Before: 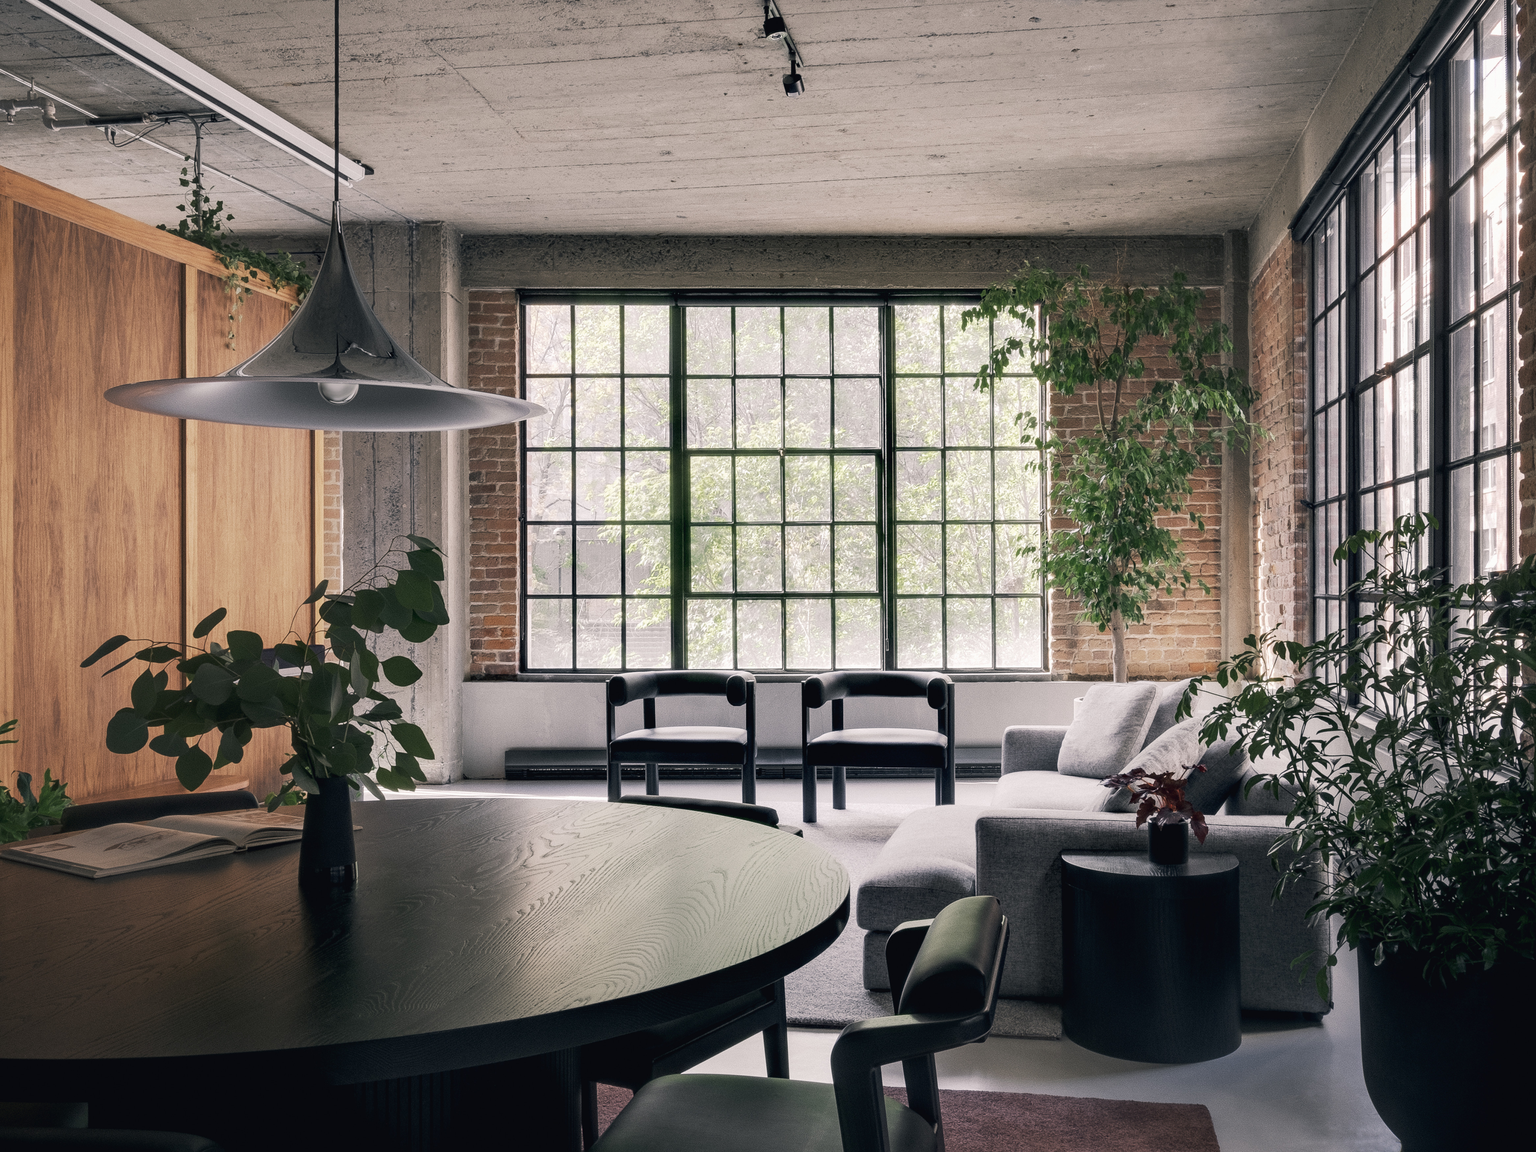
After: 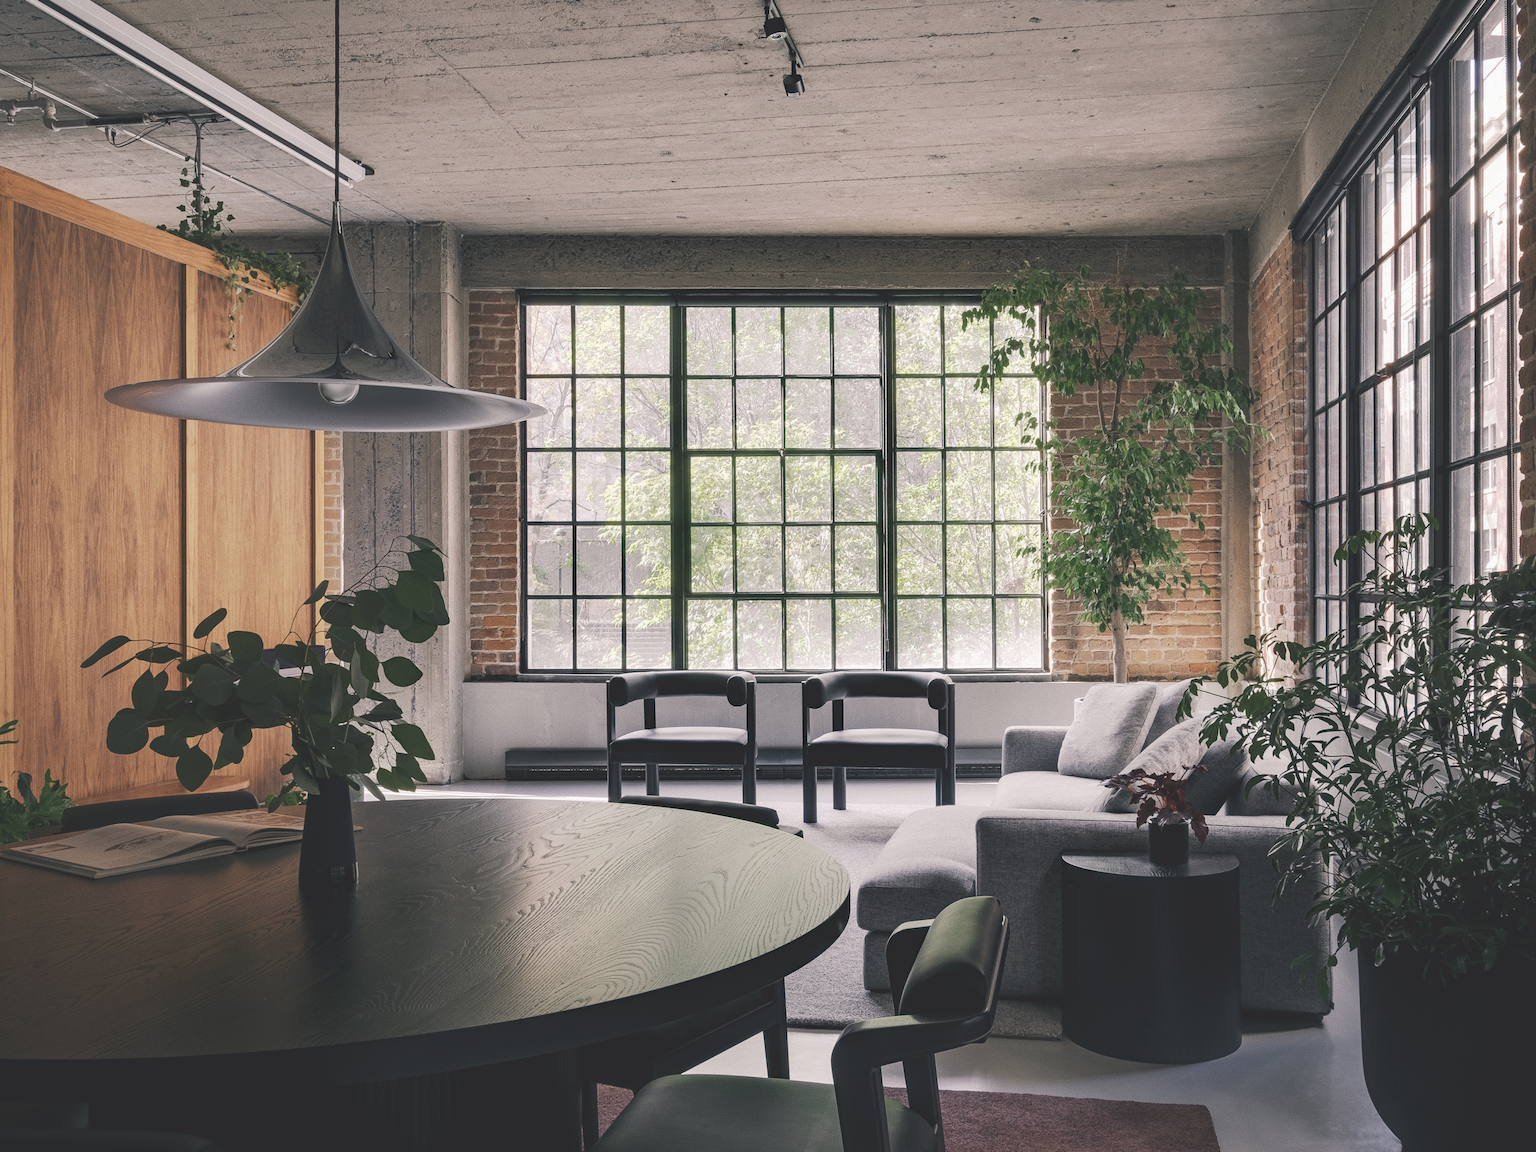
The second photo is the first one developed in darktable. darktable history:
exposure: black level correction -0.022, exposure -0.038 EV, compensate highlight preservation false
haze removal: compatibility mode true, adaptive false
